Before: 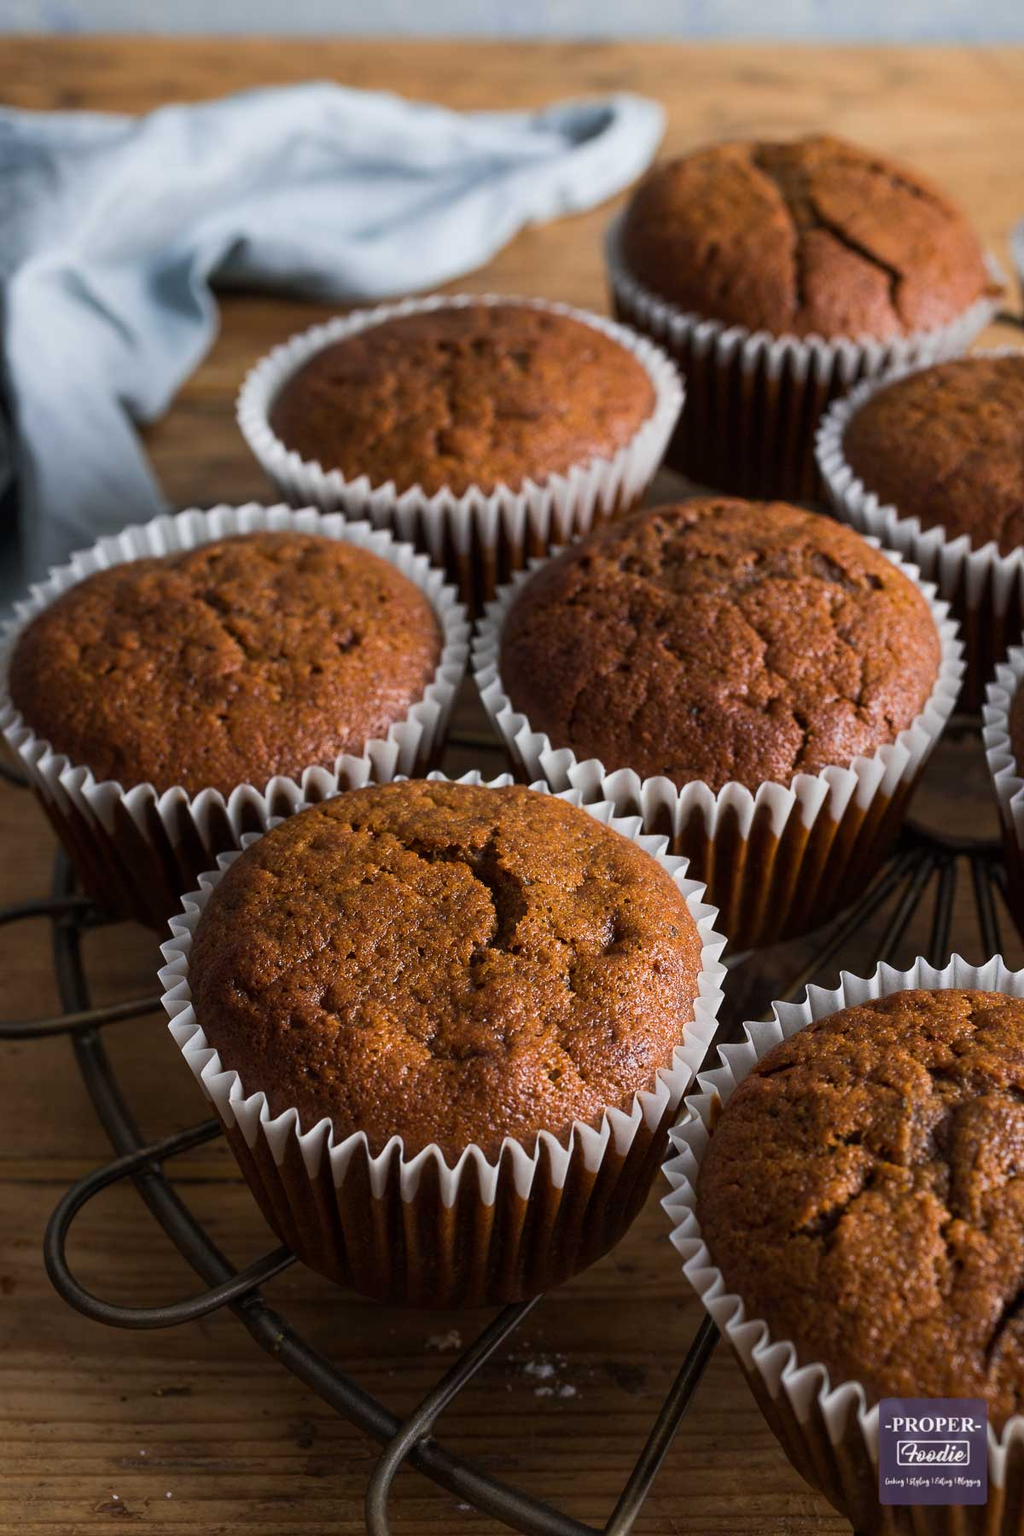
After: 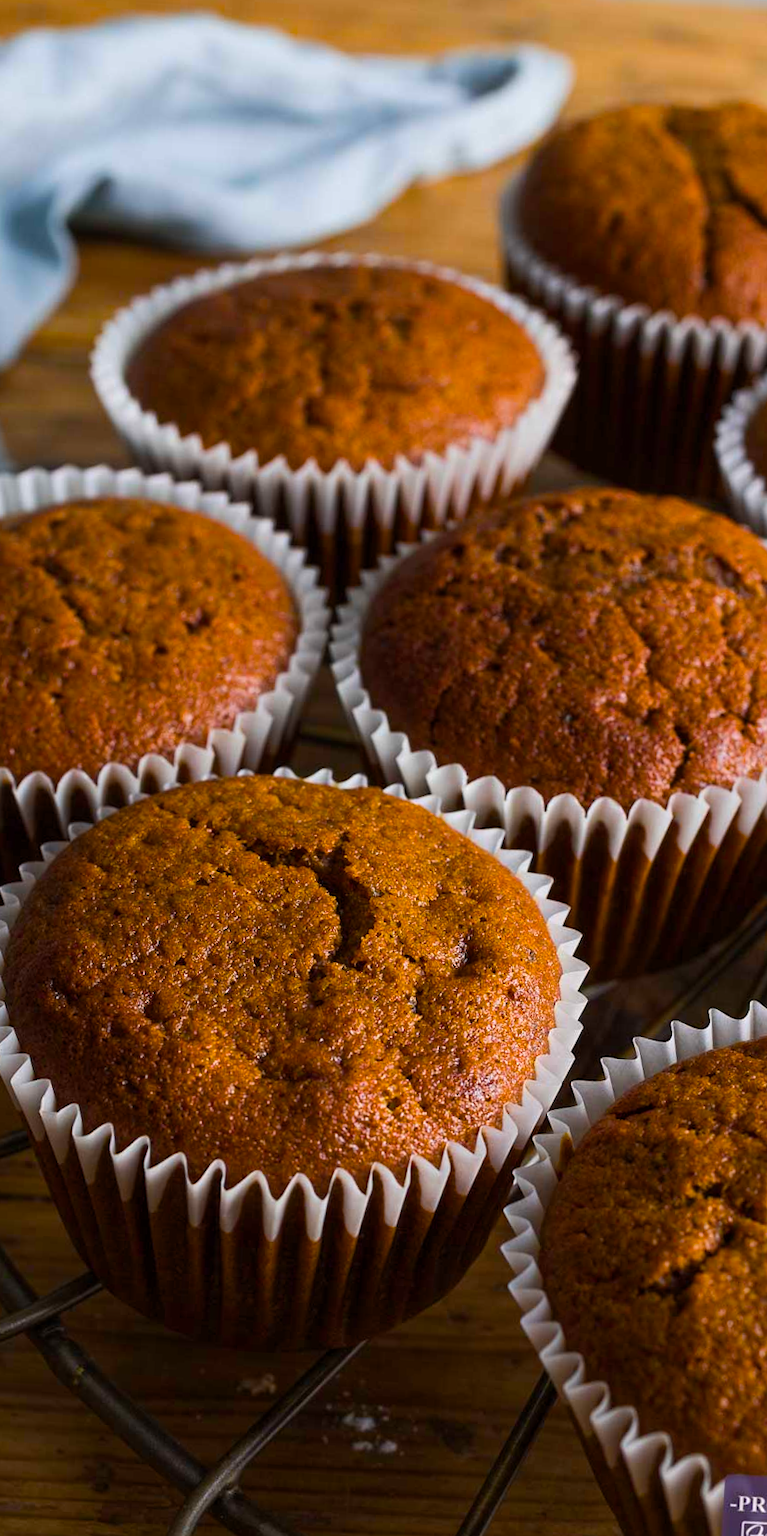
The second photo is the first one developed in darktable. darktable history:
color balance rgb: linear chroma grading › global chroma 15%, perceptual saturation grading › global saturation 30%
crop and rotate: angle -3.27°, left 14.277%, top 0.028%, right 10.766%, bottom 0.028%
exposure: exposure 0 EV, compensate highlight preservation false
